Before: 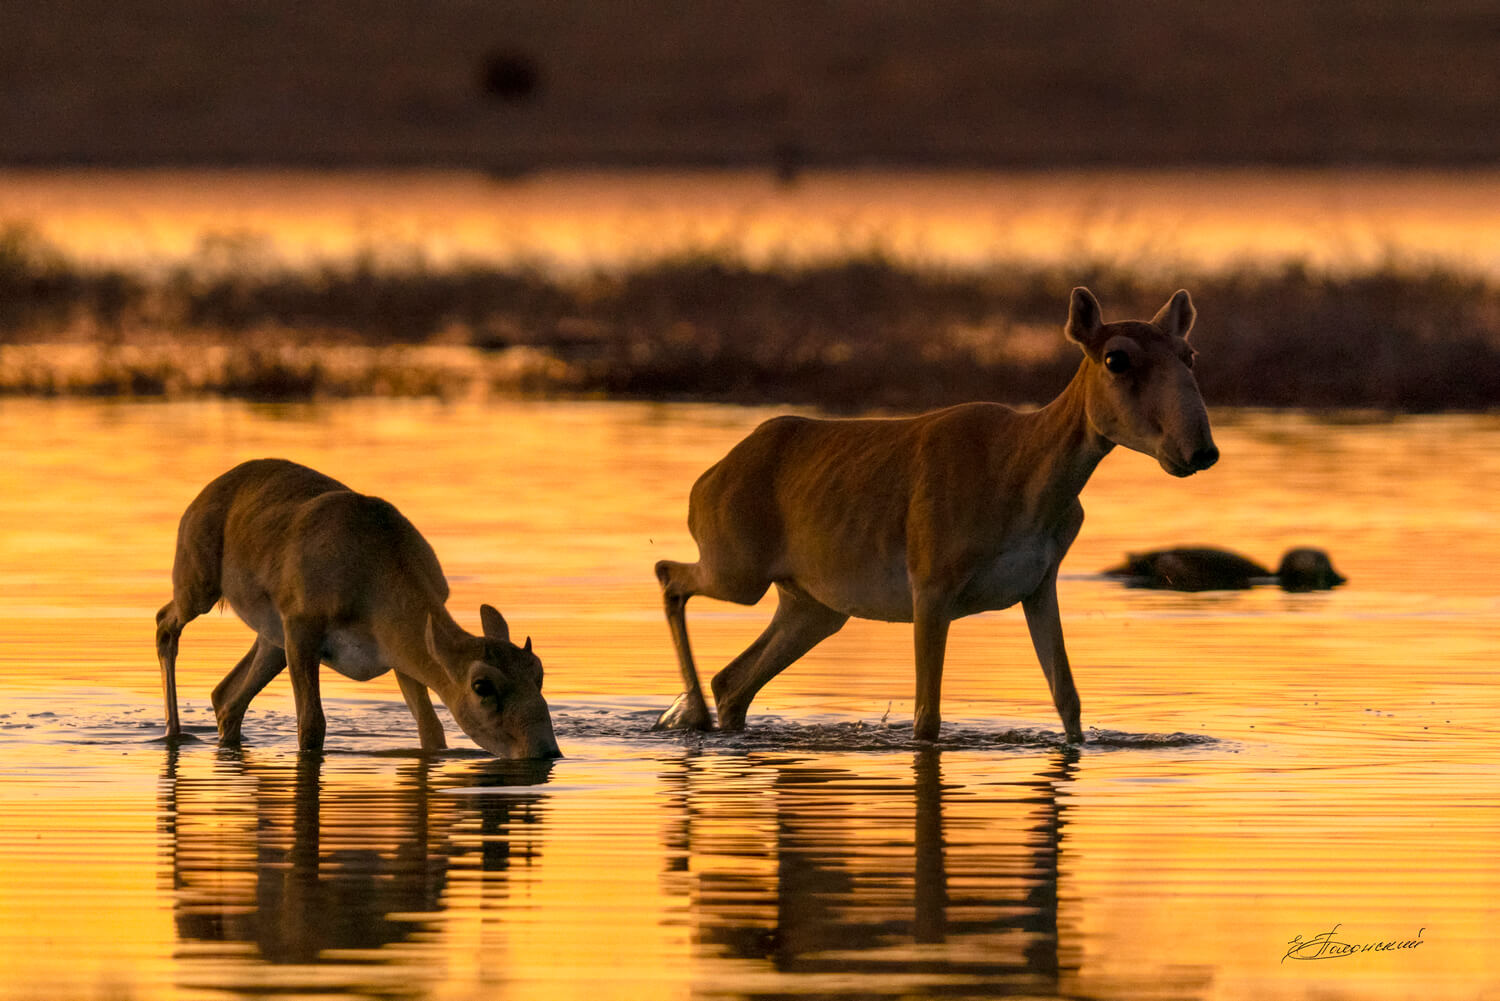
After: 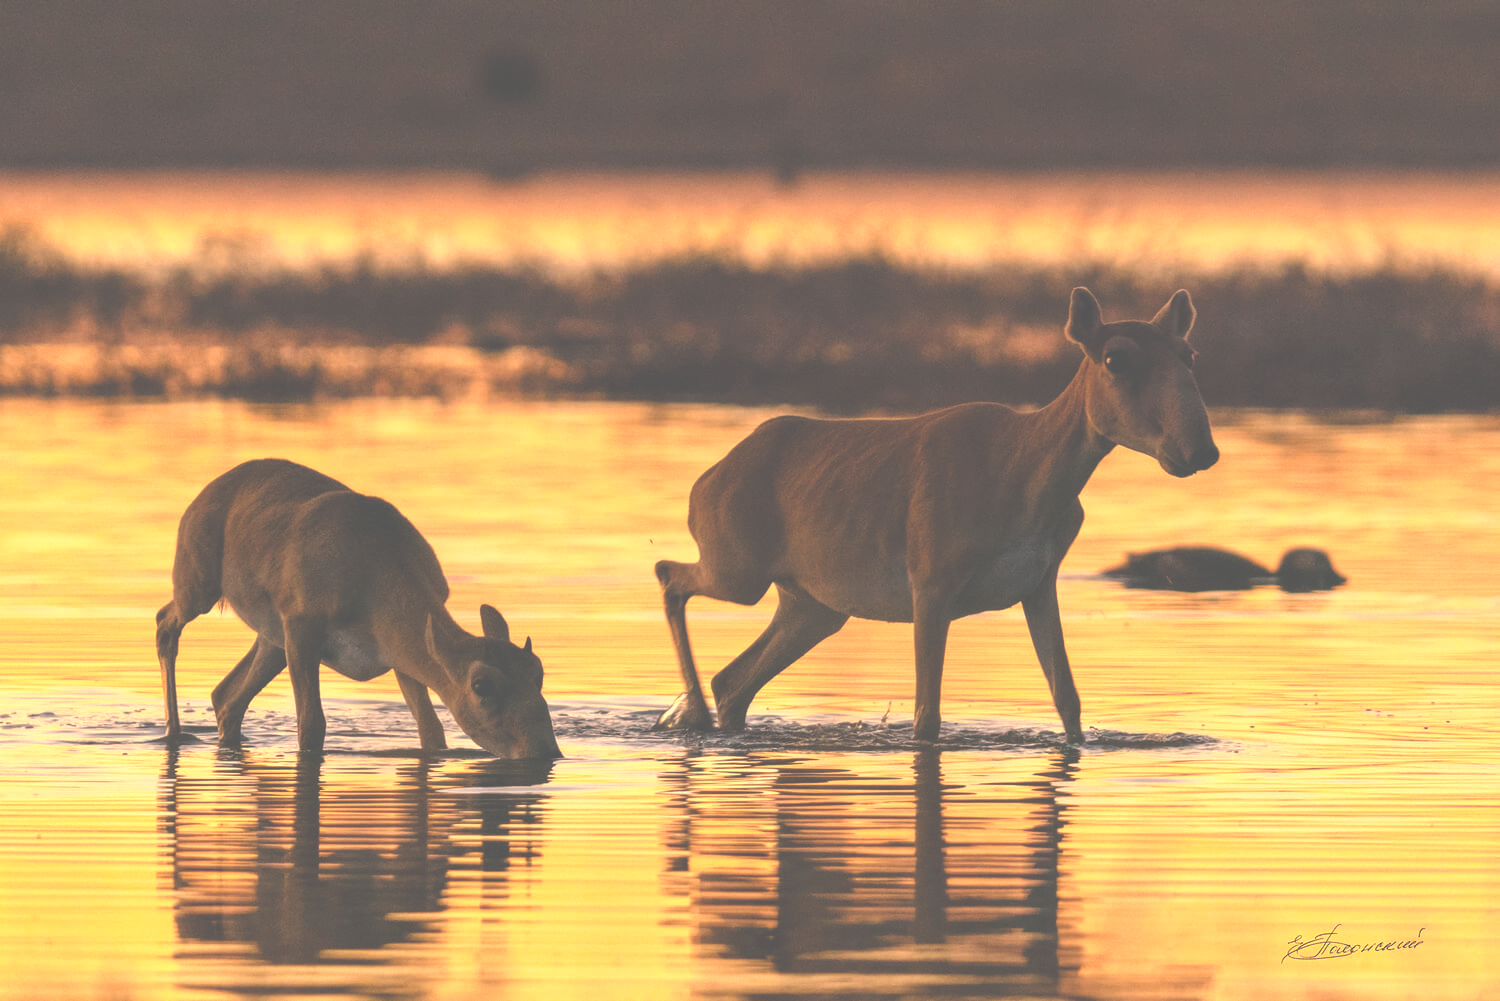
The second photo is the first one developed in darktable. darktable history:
exposure: black level correction -0.071, exposure 0.502 EV, compensate highlight preservation false
